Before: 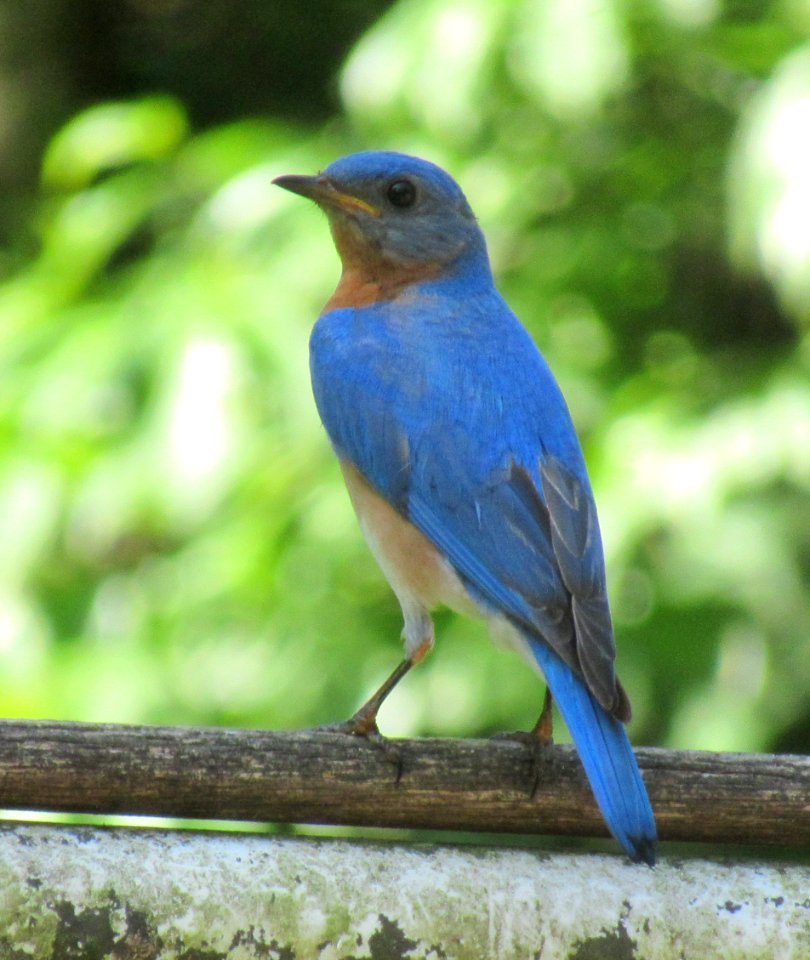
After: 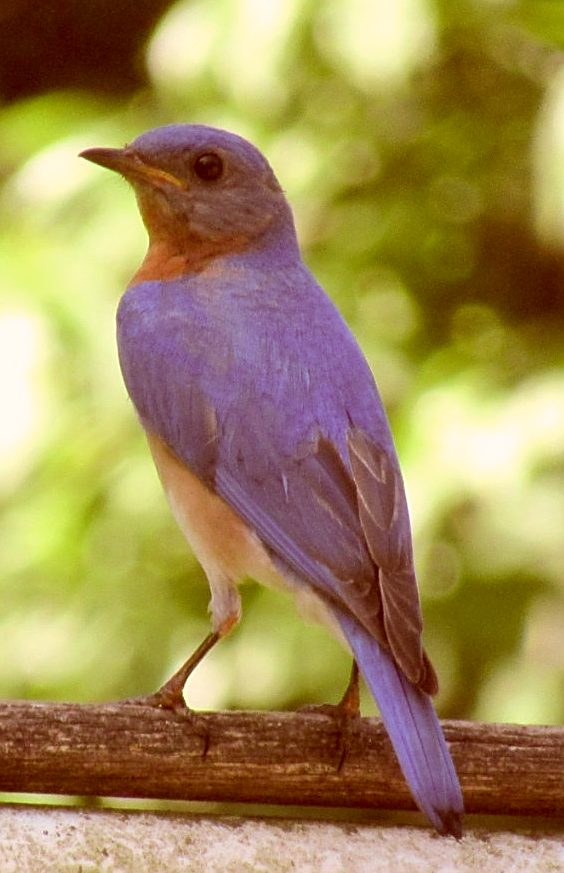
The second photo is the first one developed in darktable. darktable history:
color correction: highlights a* 9.56, highlights b* 8.68, shadows a* 39.47, shadows b* 39.43, saturation 0.802
crop and rotate: left 23.943%, top 2.826%, right 6.362%, bottom 6.17%
sharpen: on, module defaults
